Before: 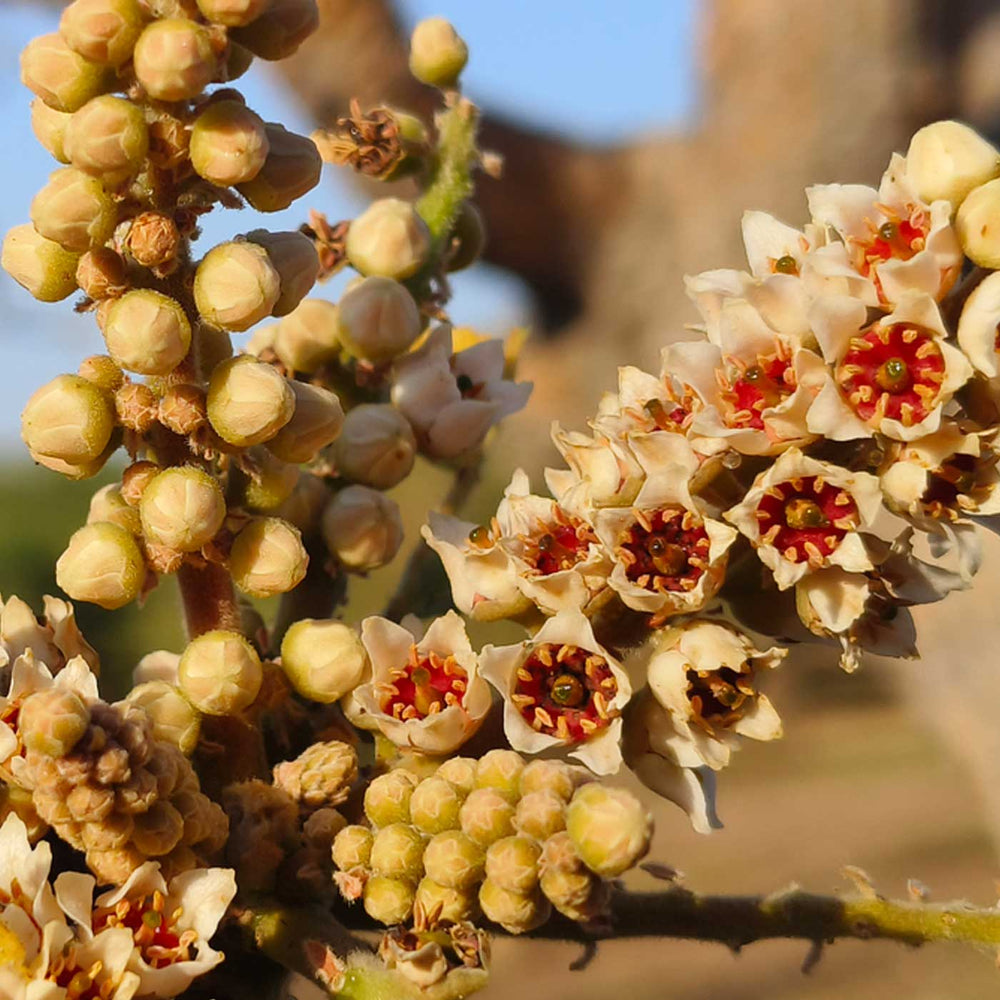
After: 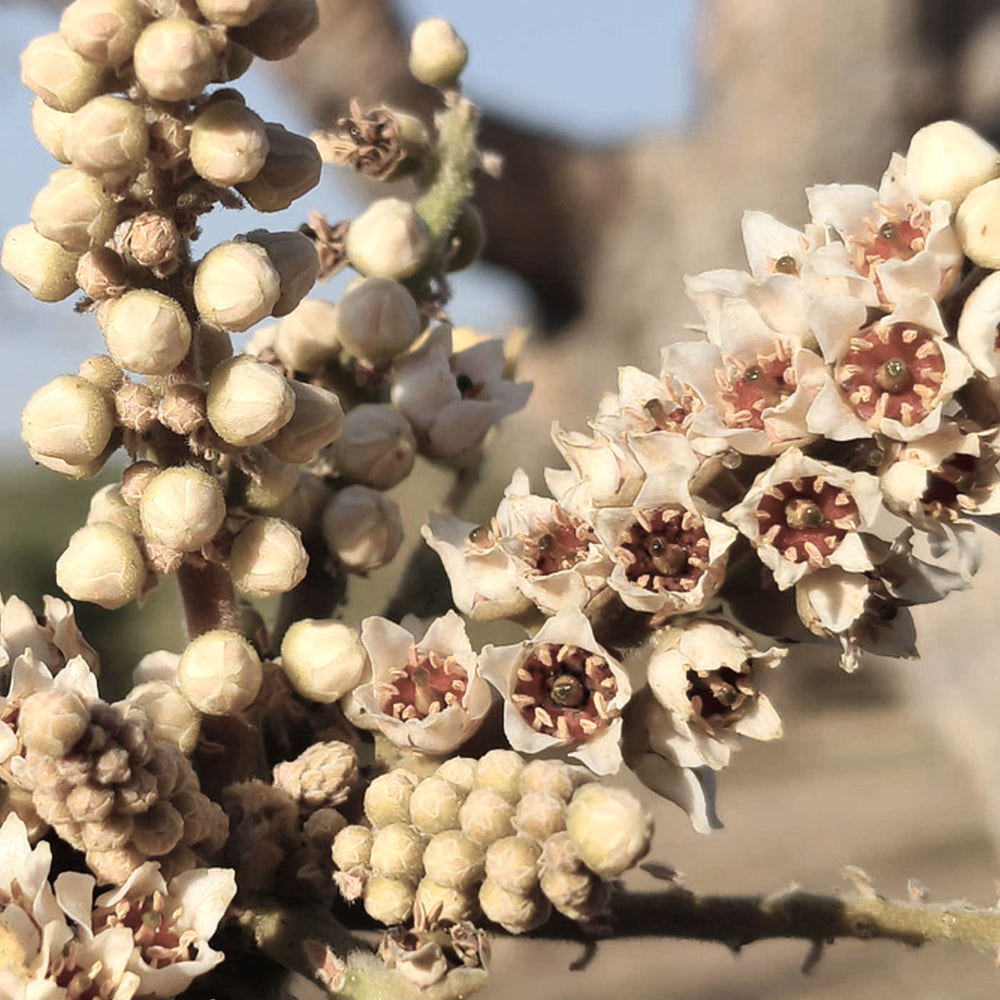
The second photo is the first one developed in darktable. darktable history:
exposure: compensate exposure bias true, compensate highlight preservation false
color zones: curves: ch0 [(0, 0.6) (0.129, 0.585) (0.193, 0.596) (0.429, 0.5) (0.571, 0.5) (0.714, 0.5) (0.857, 0.5) (1, 0.6)]; ch1 [(0, 0.453) (0.112, 0.245) (0.213, 0.252) (0.429, 0.233) (0.571, 0.231) (0.683, 0.242) (0.857, 0.296) (1, 0.453)]
